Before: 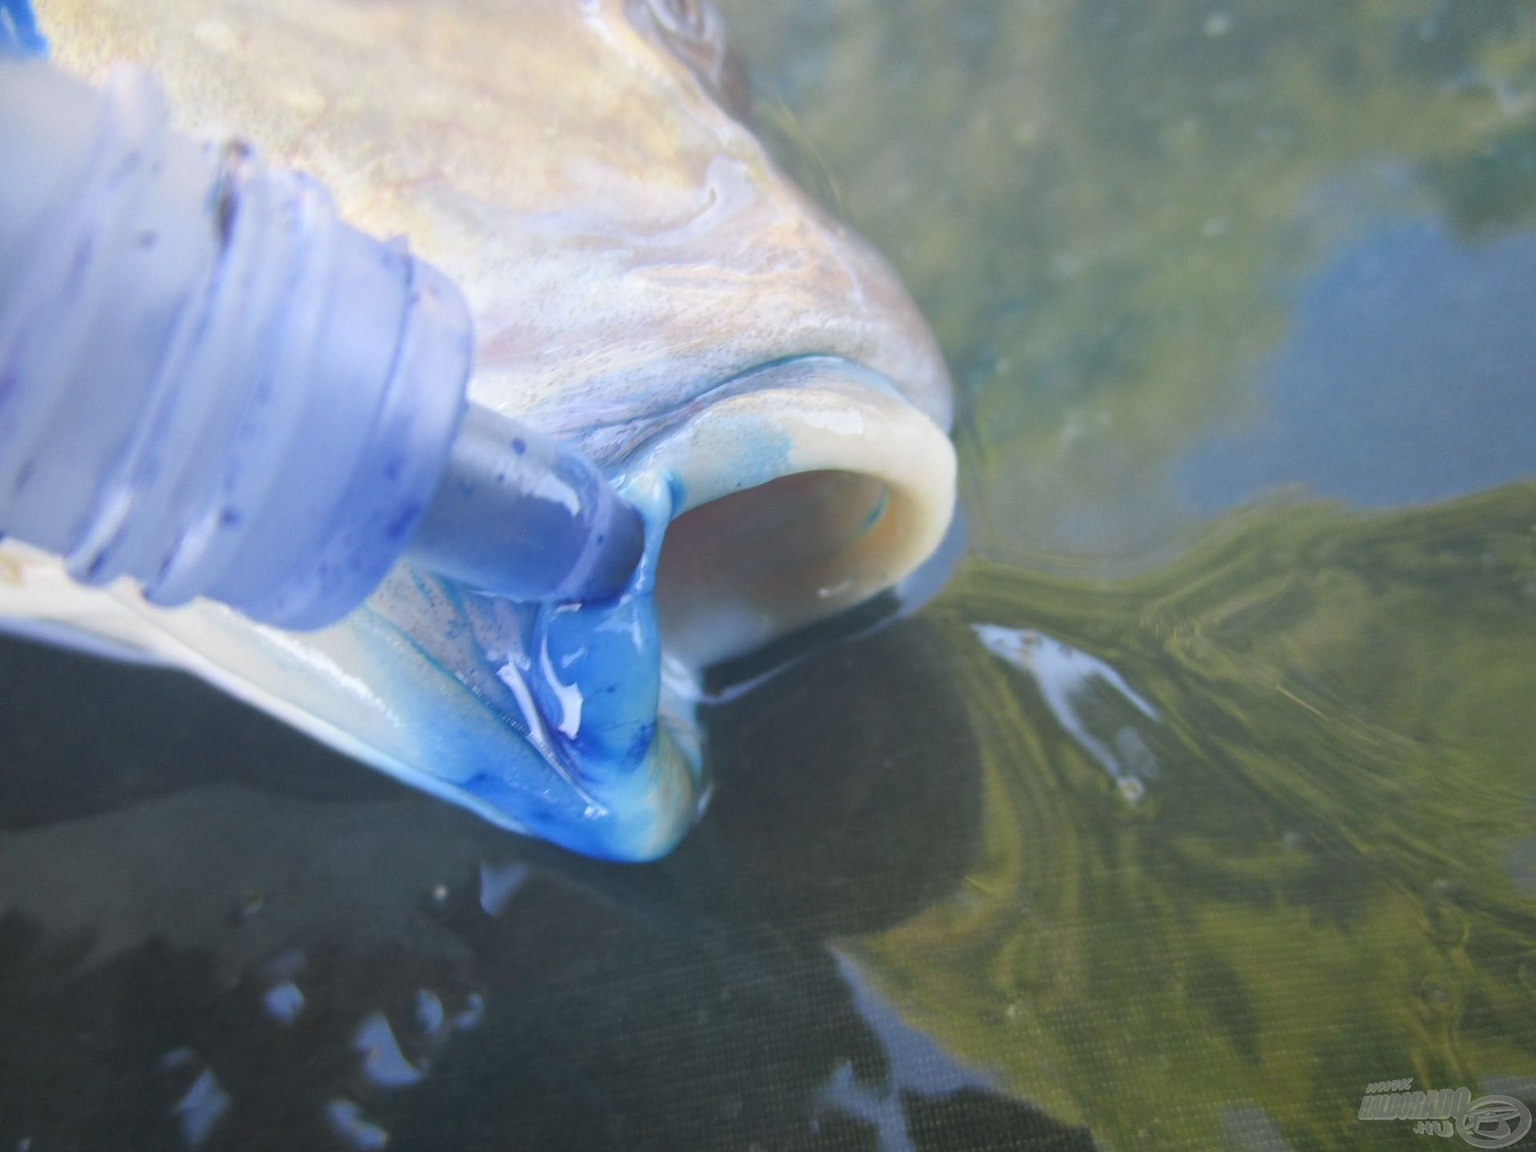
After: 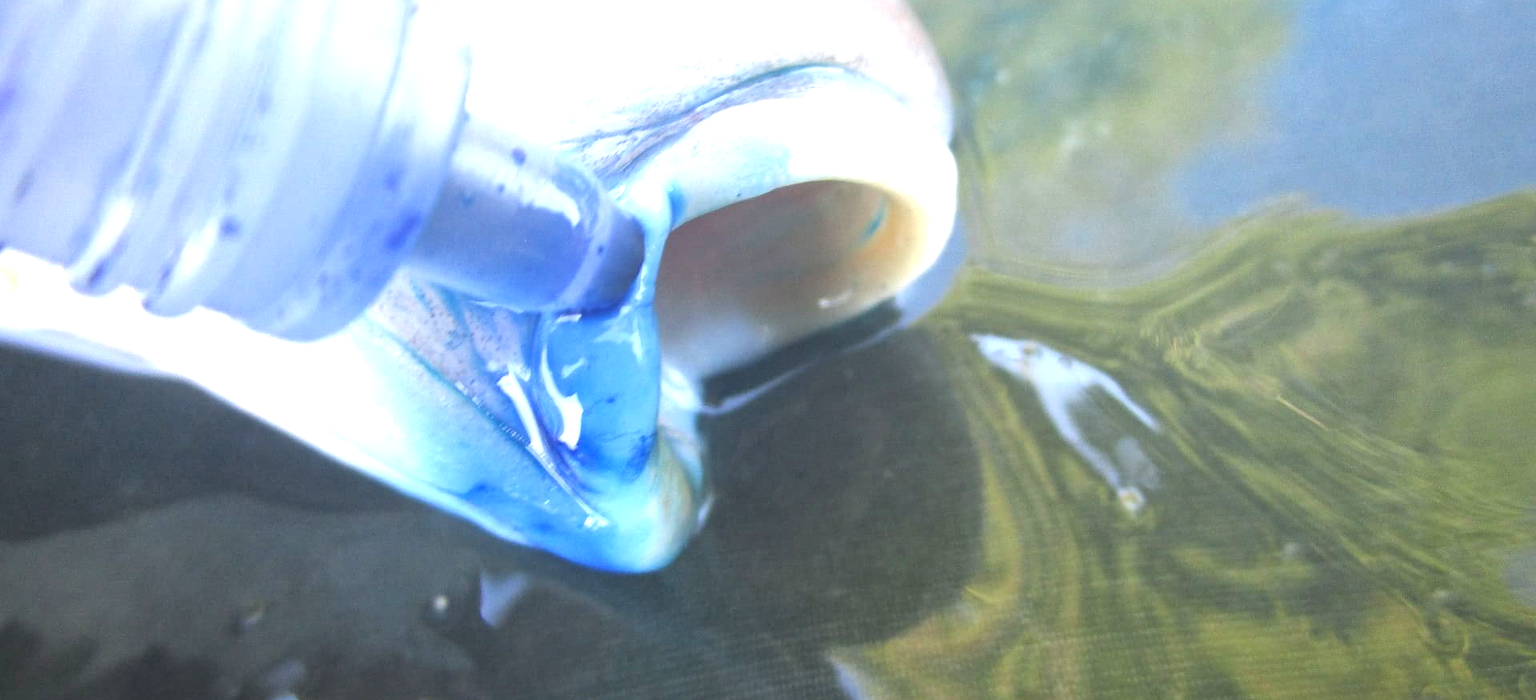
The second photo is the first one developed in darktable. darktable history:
exposure: exposure 0.61 EV, compensate highlight preservation false
crop and rotate: top 25.142%, bottom 14.047%
local contrast: mode bilateral grid, contrast 20, coarseness 50, detail 120%, midtone range 0.2
tone equalizer: -8 EV -0.408 EV, -7 EV -0.358 EV, -6 EV -0.338 EV, -5 EV -0.224 EV, -3 EV 0.235 EV, -2 EV 0.36 EV, -1 EV 0.411 EV, +0 EV 0.399 EV, mask exposure compensation -0.508 EV
